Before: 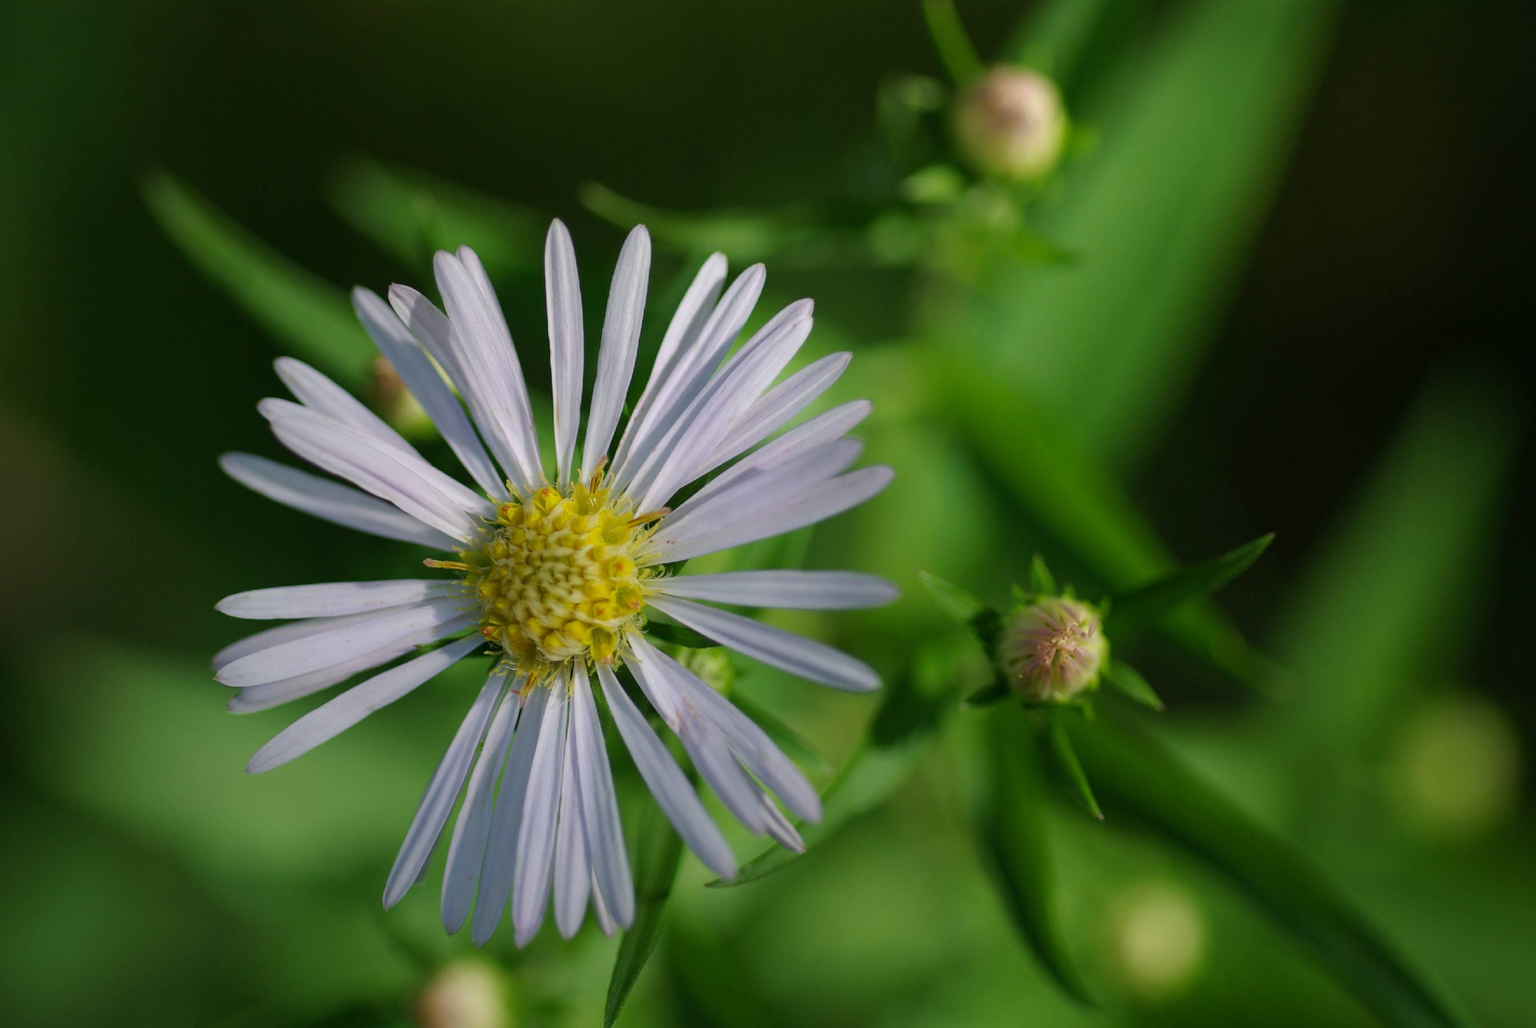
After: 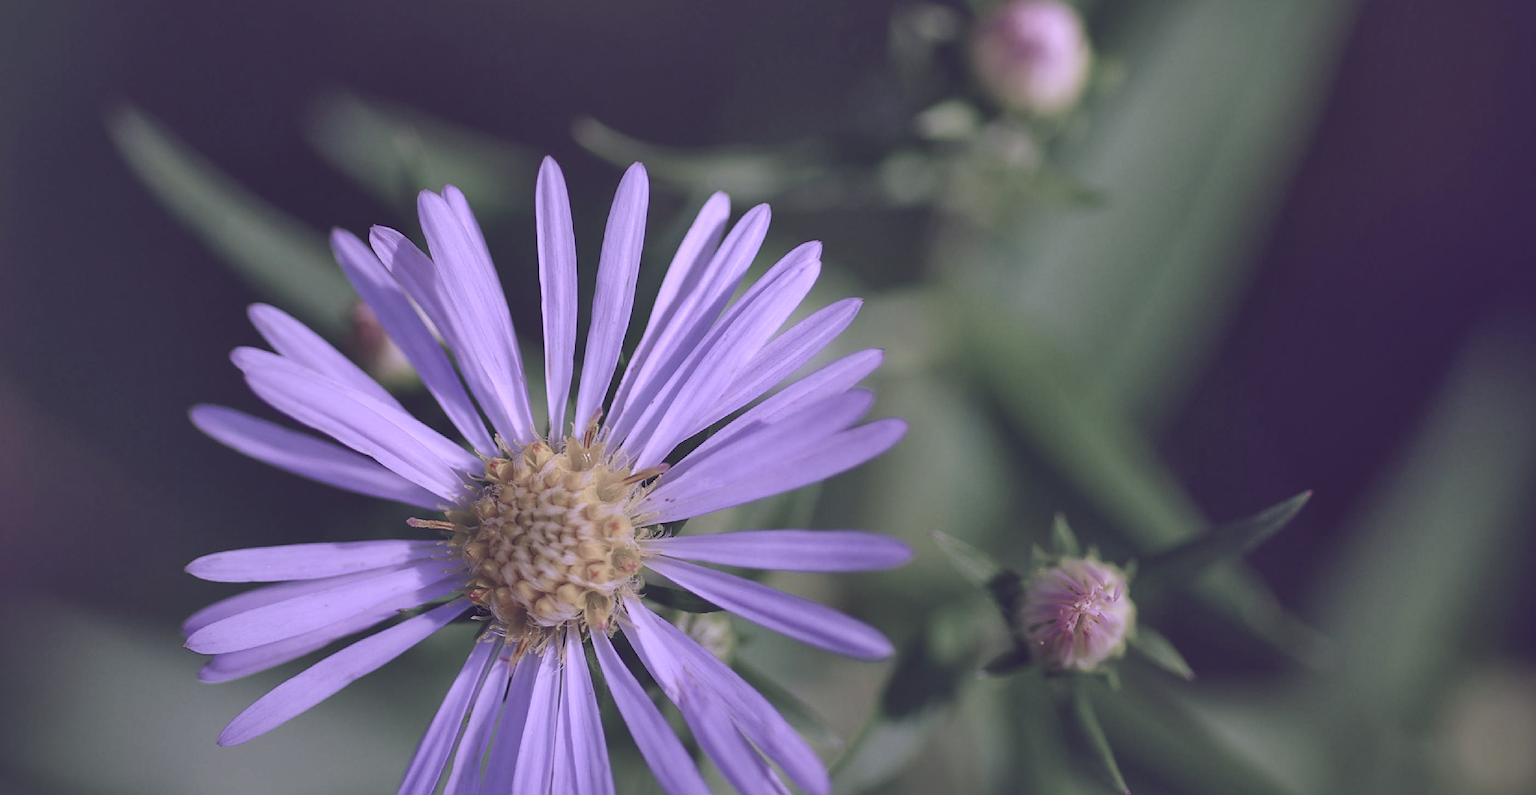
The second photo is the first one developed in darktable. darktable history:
crop: left 2.695%, top 7.01%, right 3.248%, bottom 20.209%
sharpen: on, module defaults
color balance rgb: power › luminance 0.761%, power › chroma 0.373%, power › hue 33.6°, perceptual saturation grading › global saturation 20%, perceptual saturation grading › highlights -50.483%, perceptual saturation grading › shadows 30.379%
color calibration: gray › normalize channels true, illuminant custom, x 0.38, y 0.482, temperature 4459.21 K, gamut compression 0.027
shadows and highlights: on, module defaults
contrast brightness saturation: contrast 0.105, saturation -0.371
exposure: black level correction -0.015, exposure -0.126 EV, compensate highlight preservation false
